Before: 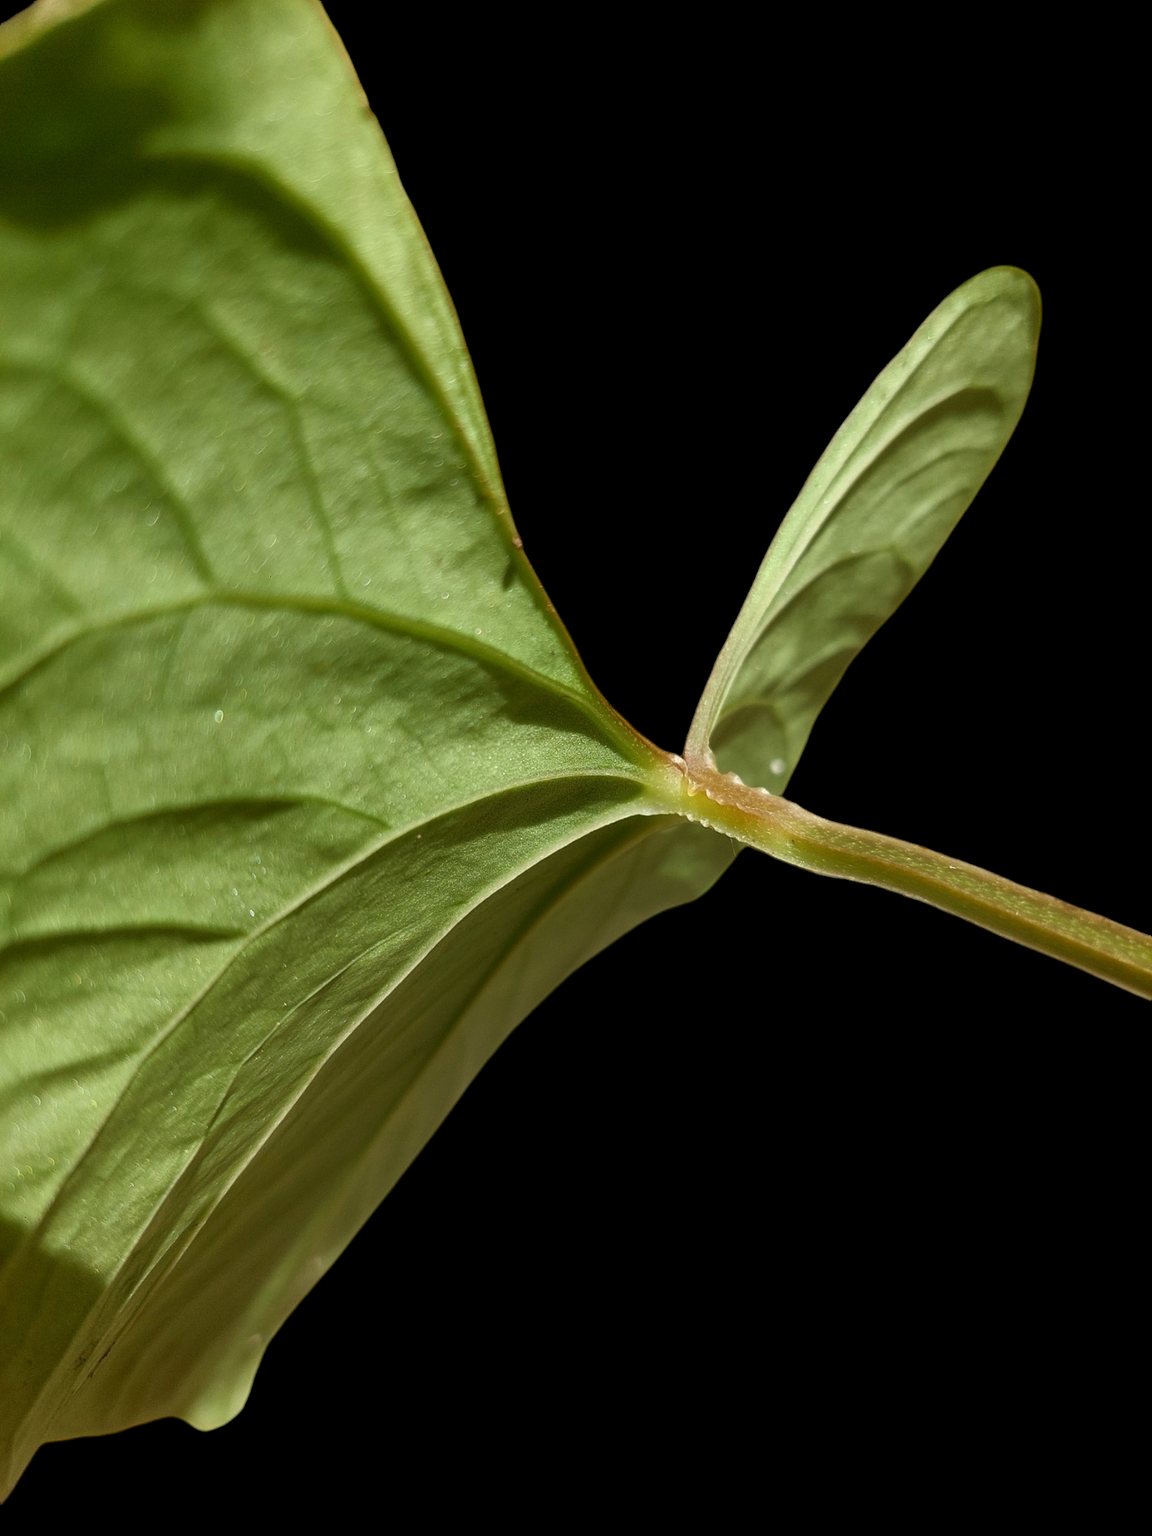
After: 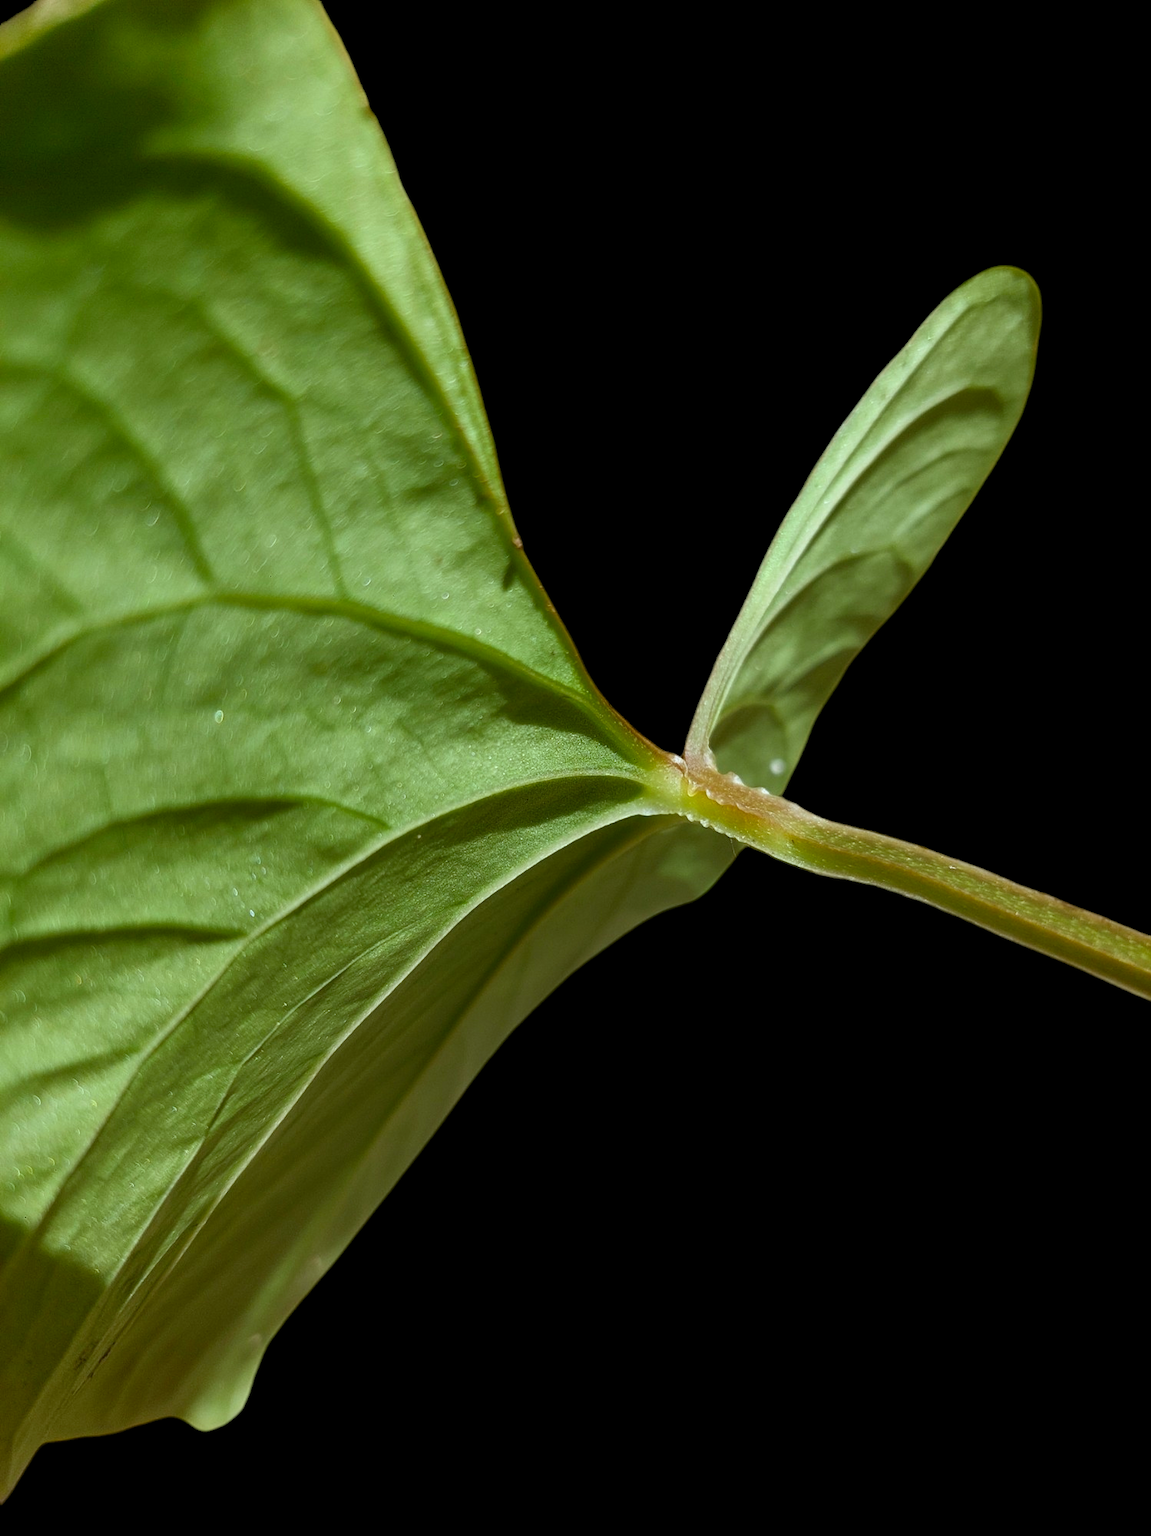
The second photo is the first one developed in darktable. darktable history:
contrast brightness saturation: contrast 0.04, saturation 0.16
rotate and perspective: crop left 0, crop top 0
white balance: red 0.924, blue 1.095
